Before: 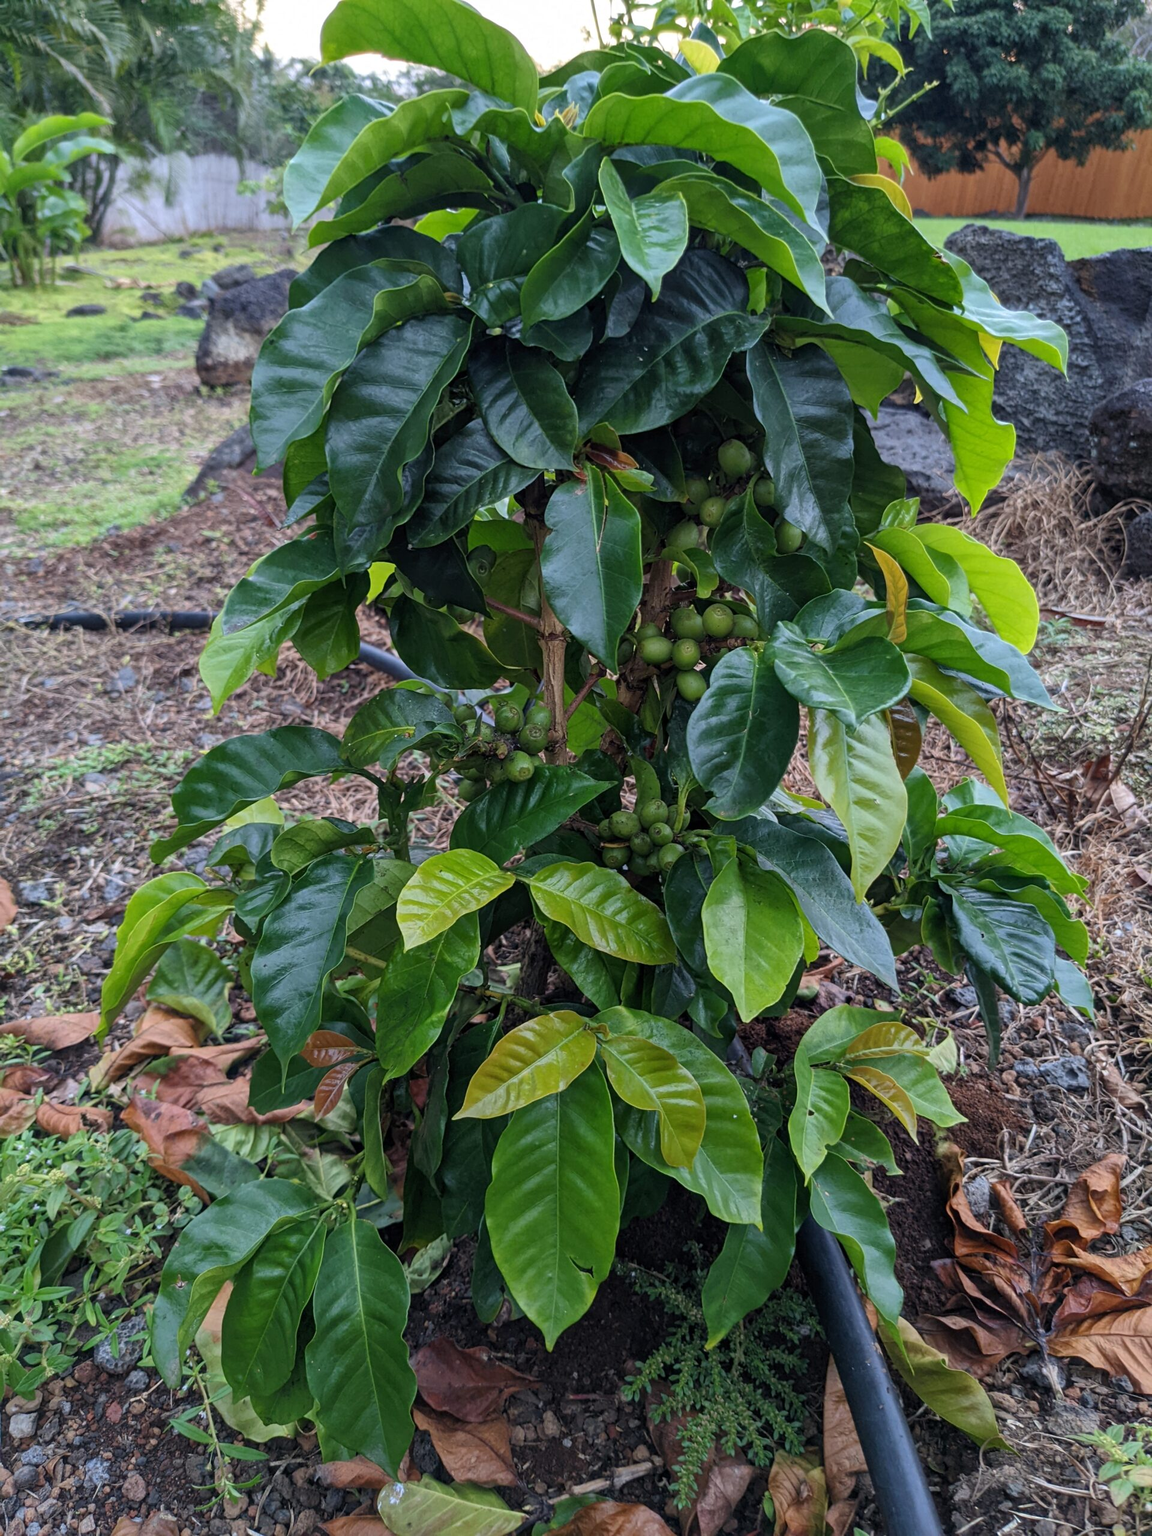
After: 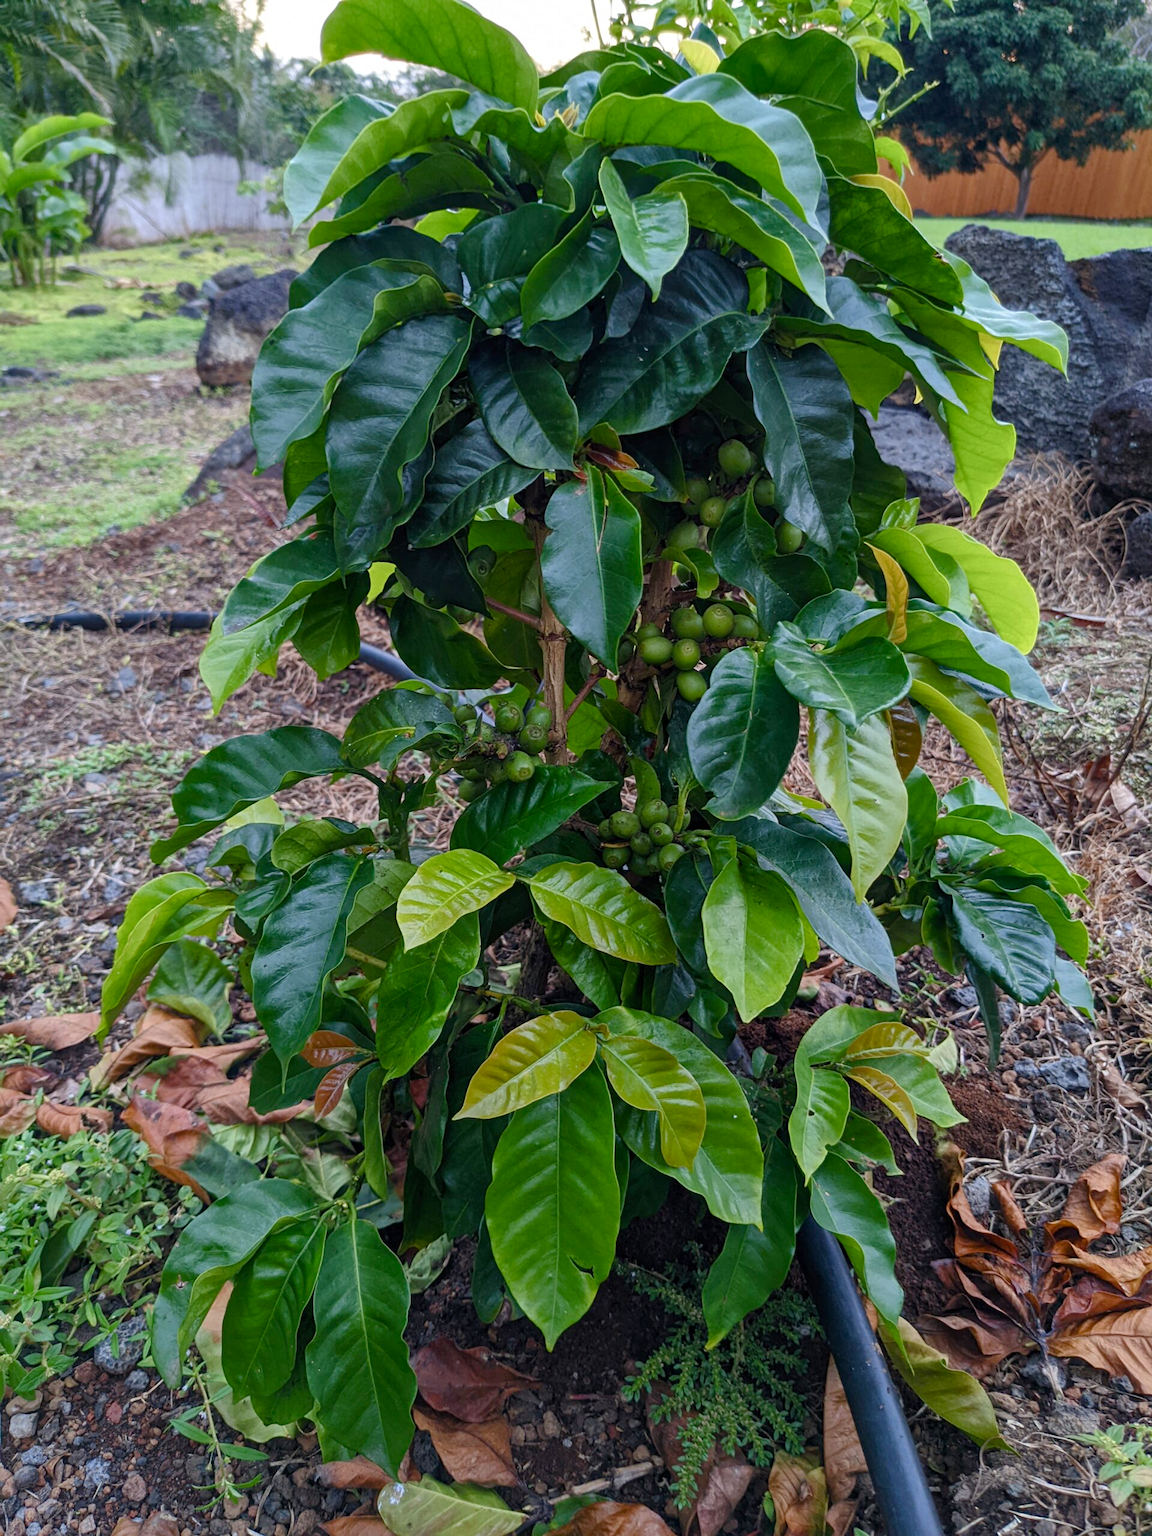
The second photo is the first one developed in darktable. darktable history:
color balance rgb: linear chroma grading › global chroma 19.699%, perceptual saturation grading › global saturation 0.363%, perceptual saturation grading › highlights -30.184%, perceptual saturation grading › shadows 20.412%
